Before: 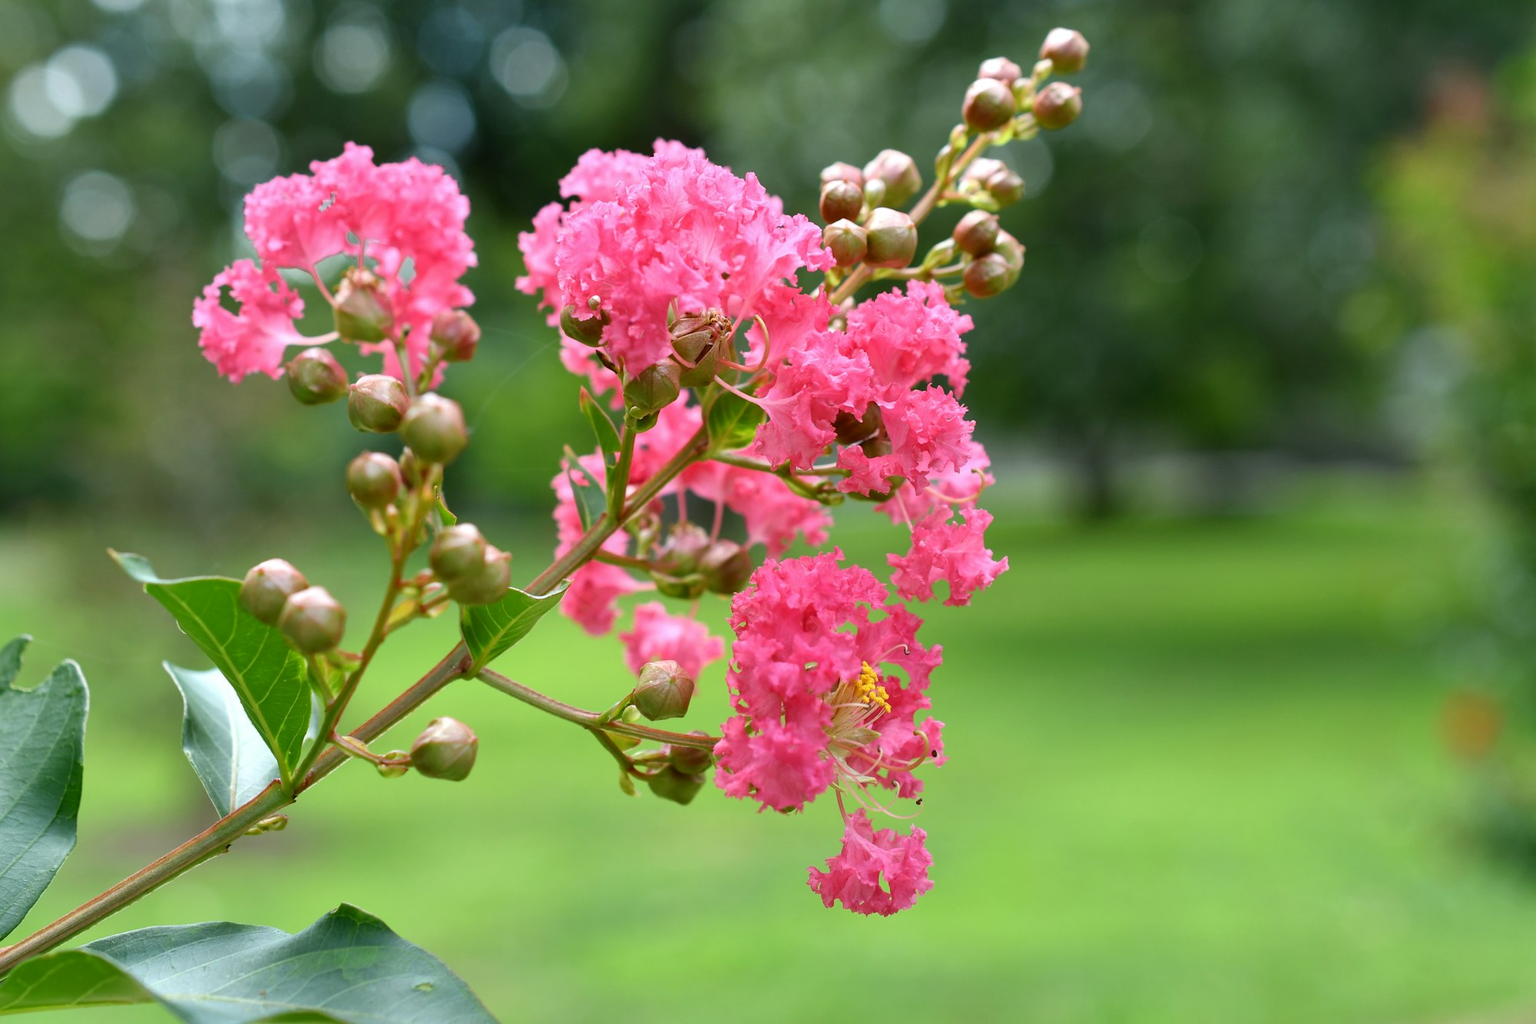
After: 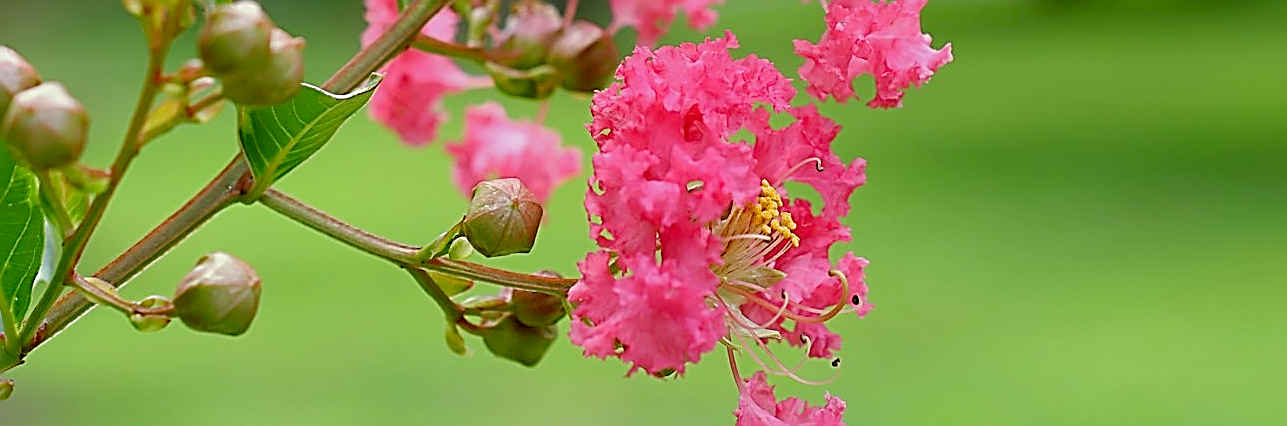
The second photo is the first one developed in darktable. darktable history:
crop: left 18.091%, top 51.13%, right 17.525%, bottom 16.85%
filmic rgb: black relative exposure -16 EV, threshold -0.33 EV, transition 3.19 EV, structure ↔ texture 100%, target black luminance 0%, hardness 7.57, latitude 72.96%, contrast 0.908, highlights saturation mix 10%, shadows ↔ highlights balance -0.38%, add noise in highlights 0, preserve chrominance no, color science v4 (2020), iterations of high-quality reconstruction 10, enable highlight reconstruction true
sharpen: amount 2
tone equalizer: on, module defaults
